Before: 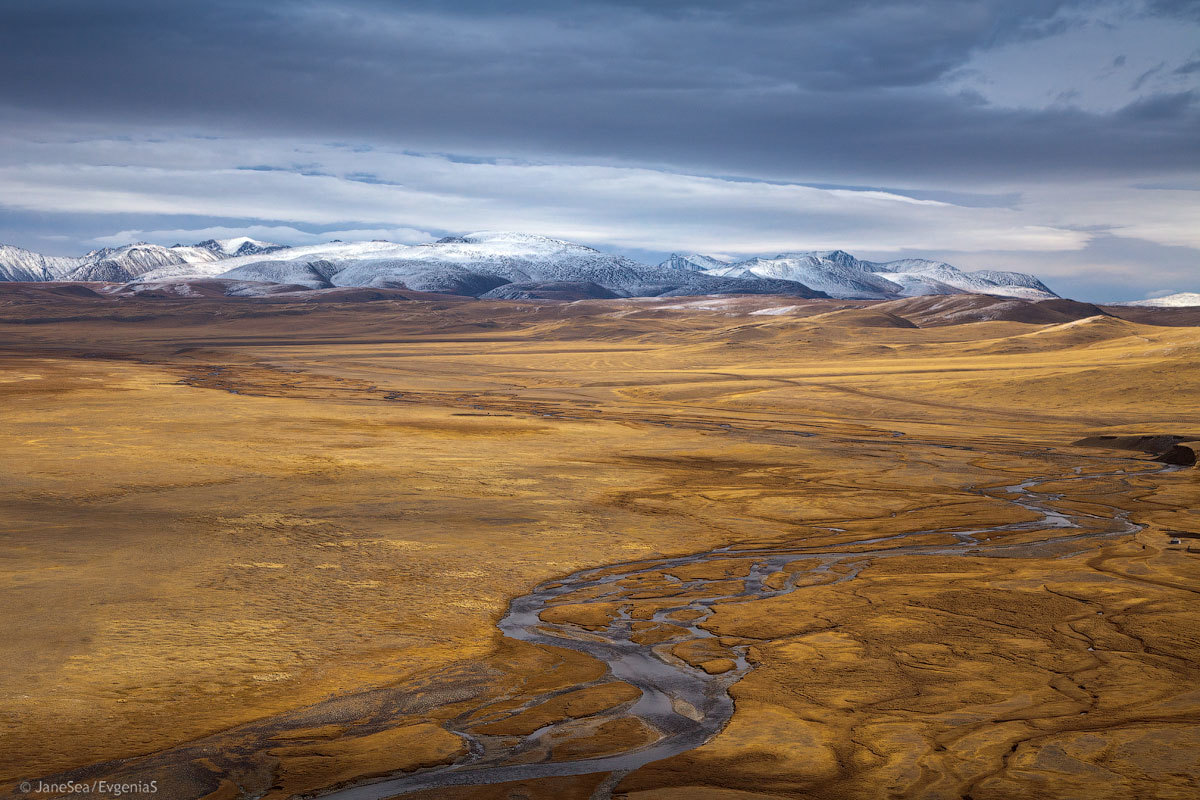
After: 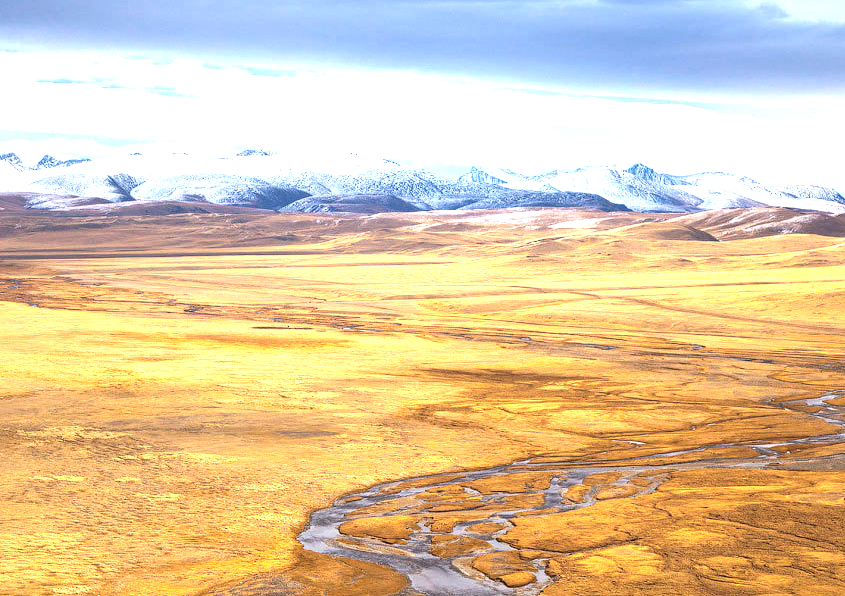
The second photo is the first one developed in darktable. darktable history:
crop and rotate: left 16.74%, top 10.977%, right 12.841%, bottom 14.506%
tone curve: curves: ch0 [(0, 0) (0.003, 0.003) (0.011, 0.015) (0.025, 0.031) (0.044, 0.056) (0.069, 0.083) (0.1, 0.113) (0.136, 0.145) (0.177, 0.184) (0.224, 0.225) (0.277, 0.275) (0.335, 0.327) (0.399, 0.385) (0.468, 0.447) (0.543, 0.528) (0.623, 0.611) (0.709, 0.703) (0.801, 0.802) (0.898, 0.902) (1, 1)], preserve colors none
exposure: black level correction 0, exposure 1.752 EV, compensate exposure bias true, compensate highlight preservation false
